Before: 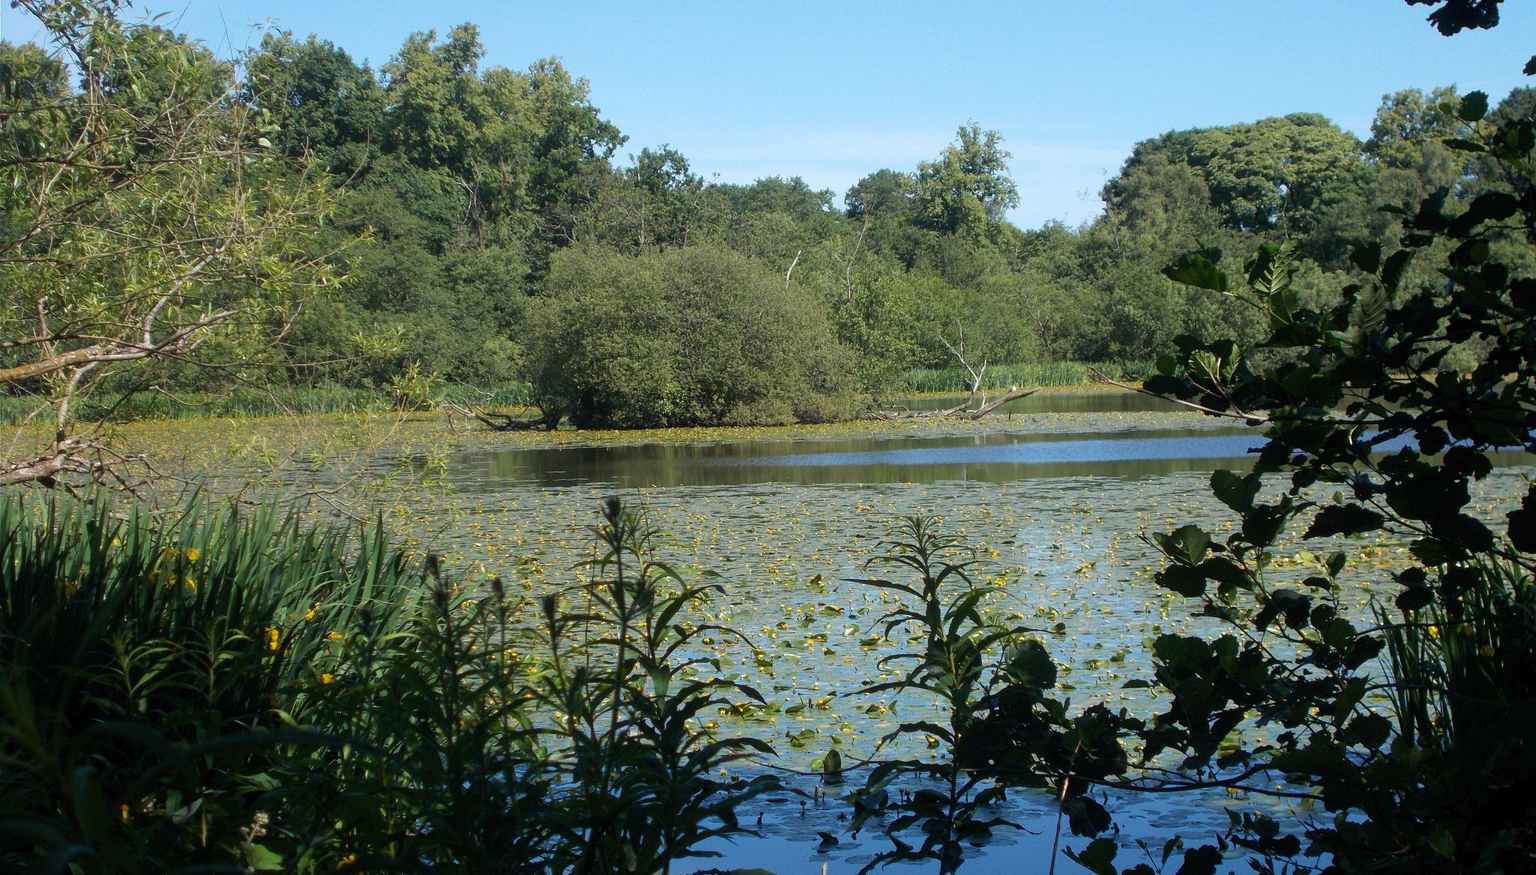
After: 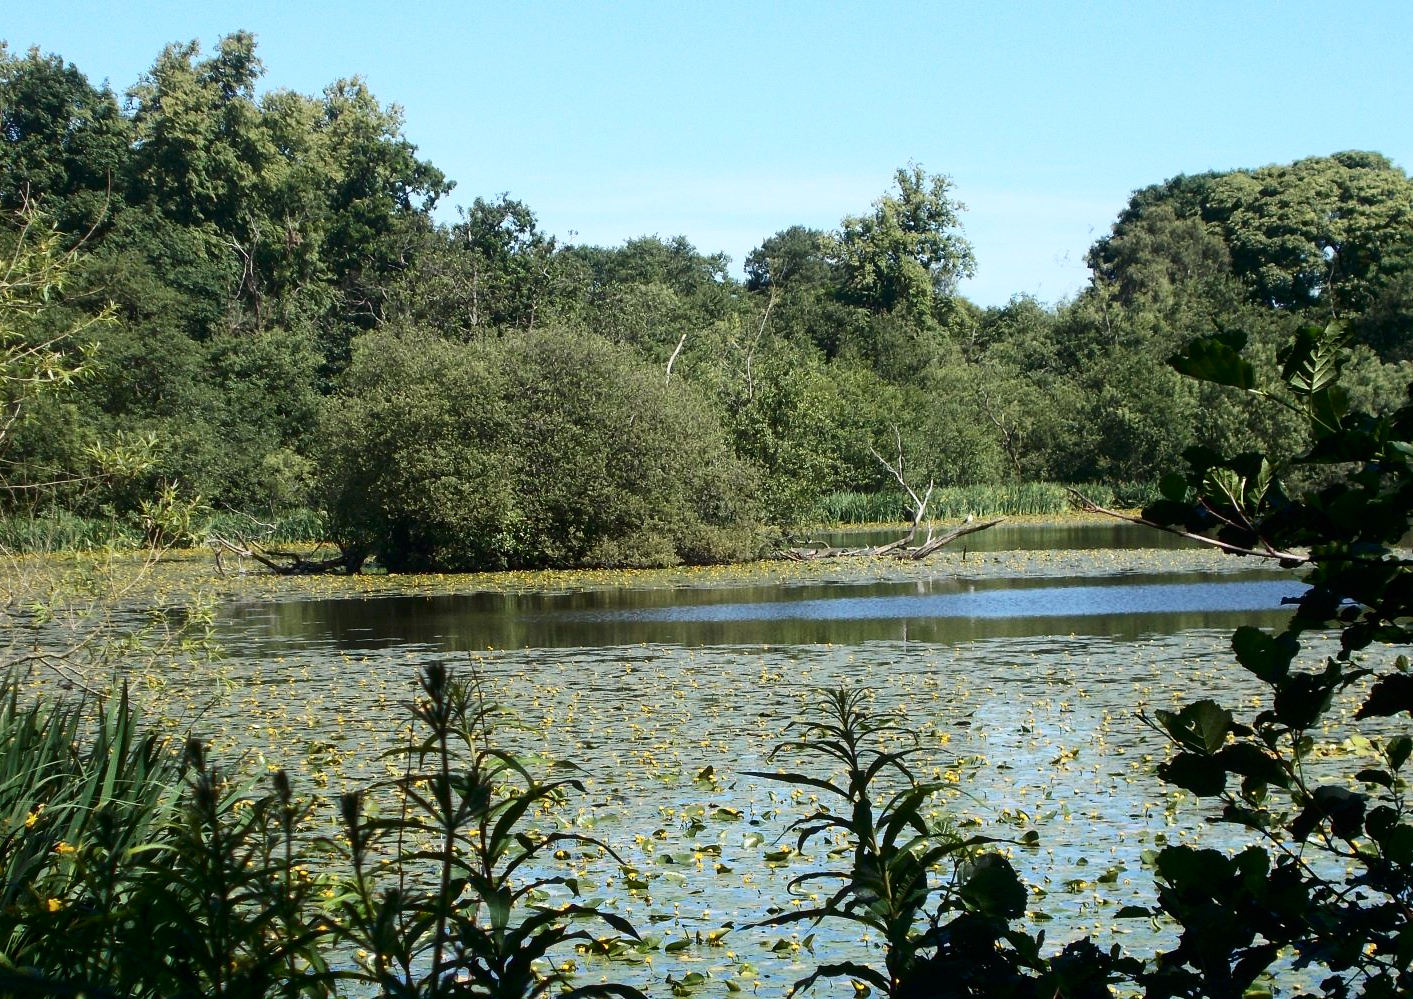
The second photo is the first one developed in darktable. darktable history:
crop: left 18.701%, right 12.289%, bottom 14.346%
contrast brightness saturation: contrast 0.283
